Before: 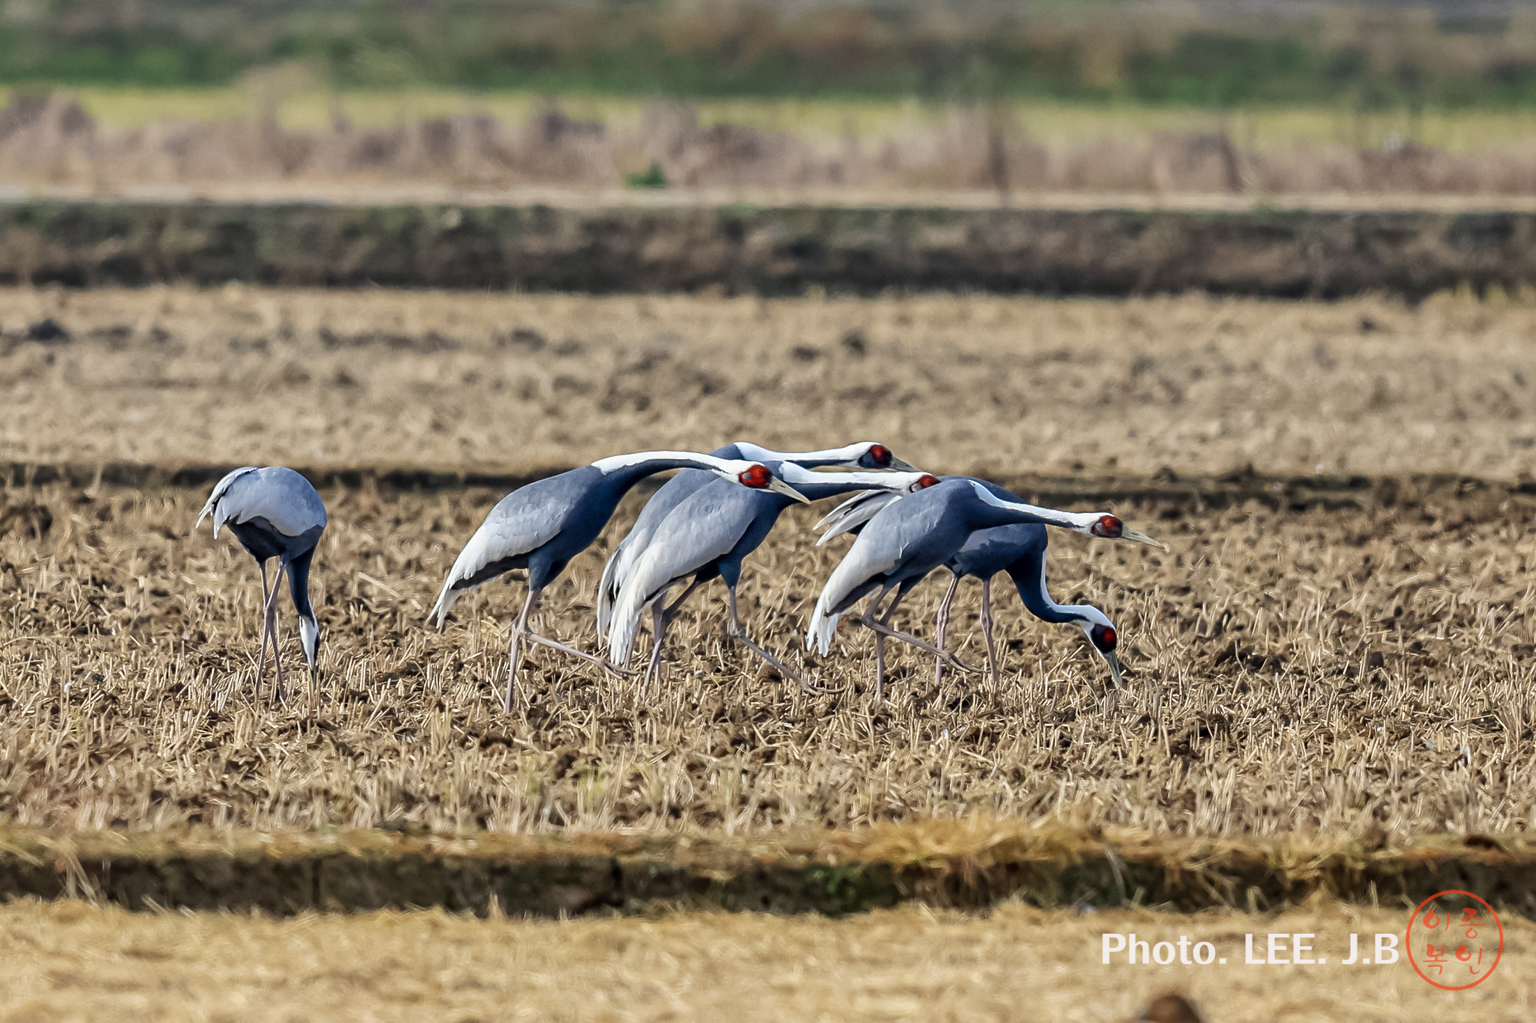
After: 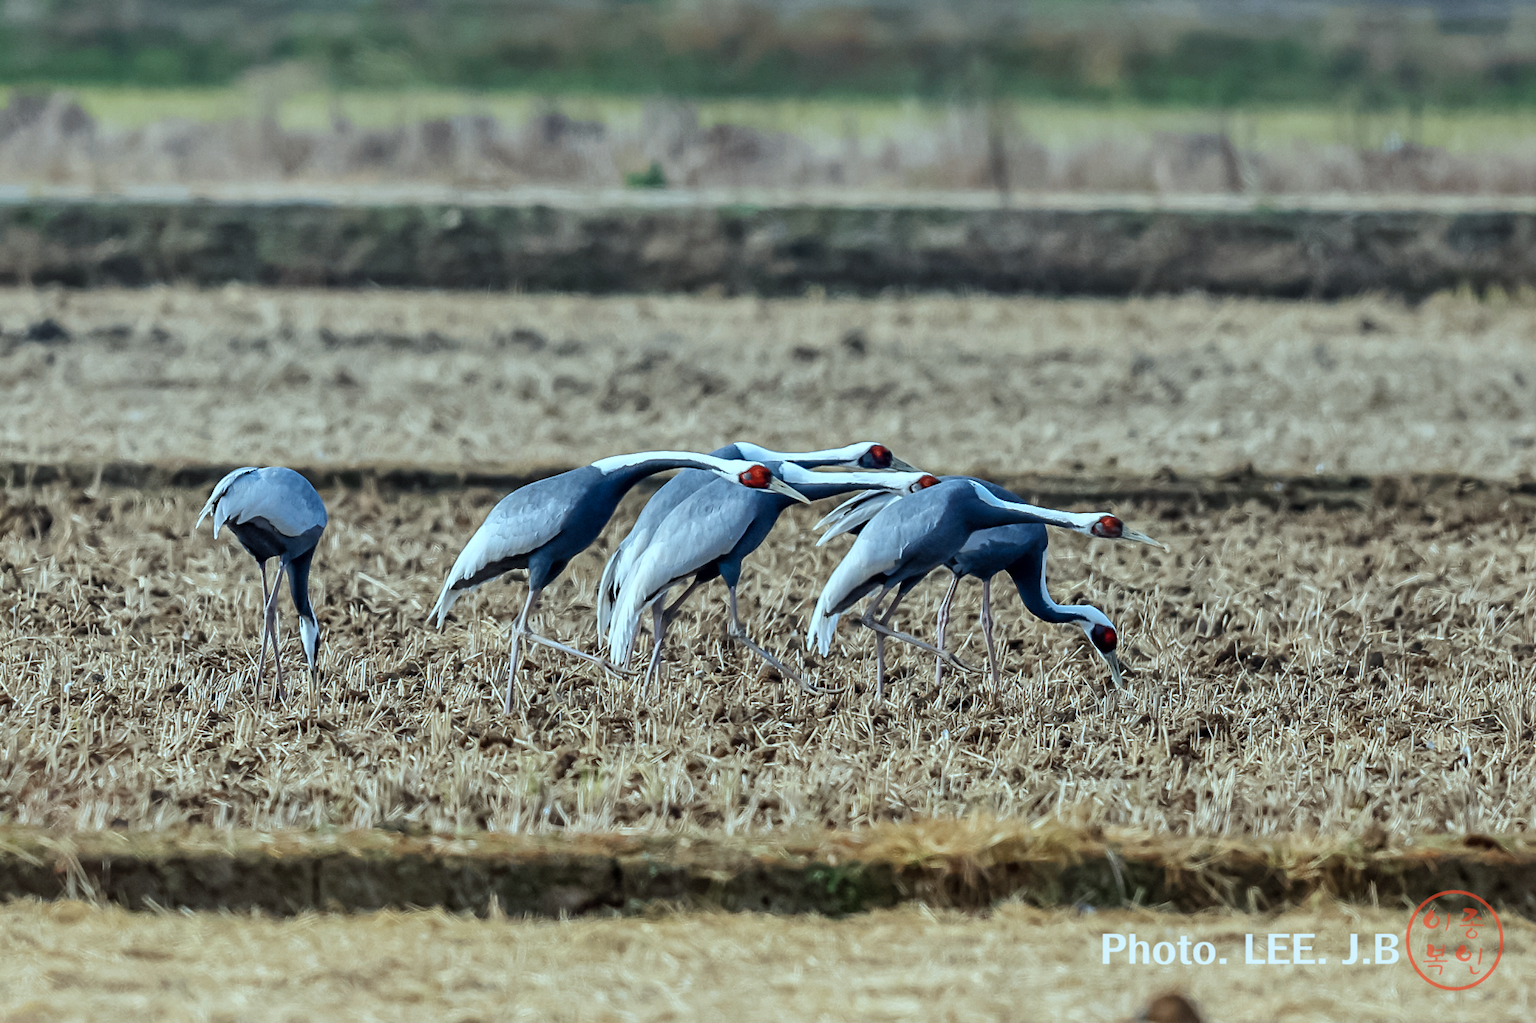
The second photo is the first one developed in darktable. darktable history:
color correction: highlights a* -11.84, highlights b* -15.25
